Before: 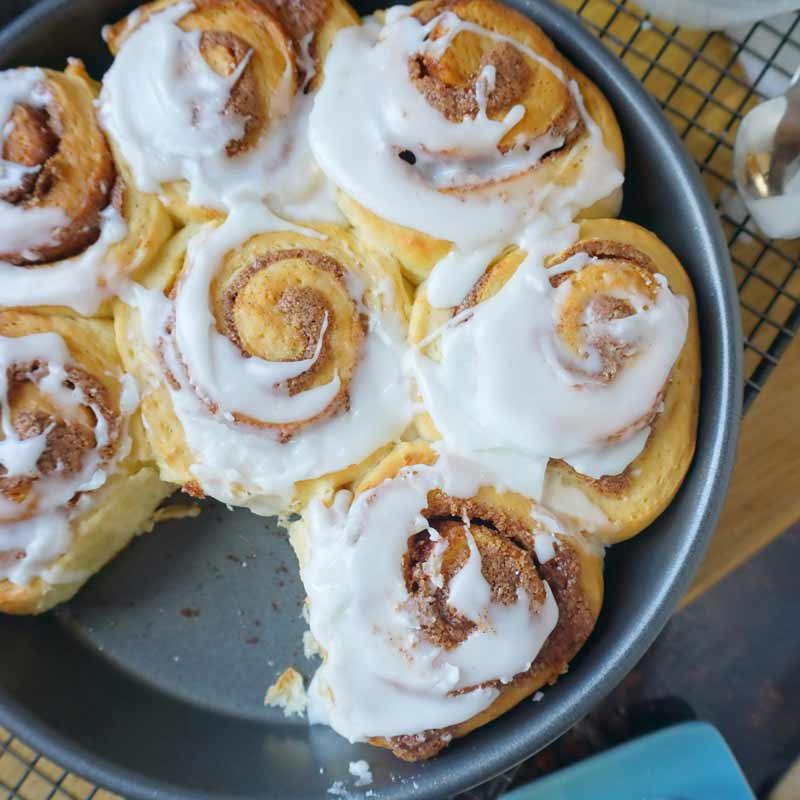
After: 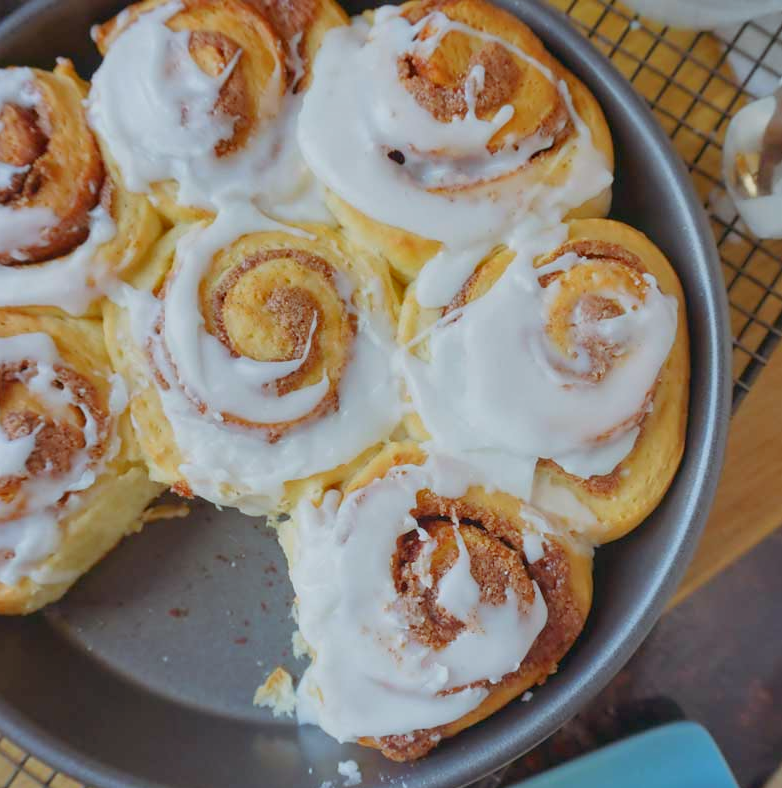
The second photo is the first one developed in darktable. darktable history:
shadows and highlights: white point adjustment 0.026, soften with gaussian
color balance rgb: shadows lift › chroma 9.842%, shadows lift › hue 43.65°, perceptual saturation grading › global saturation 0.008%, contrast -20.402%
crop and rotate: left 1.444%, right 0.725%, bottom 1.383%
